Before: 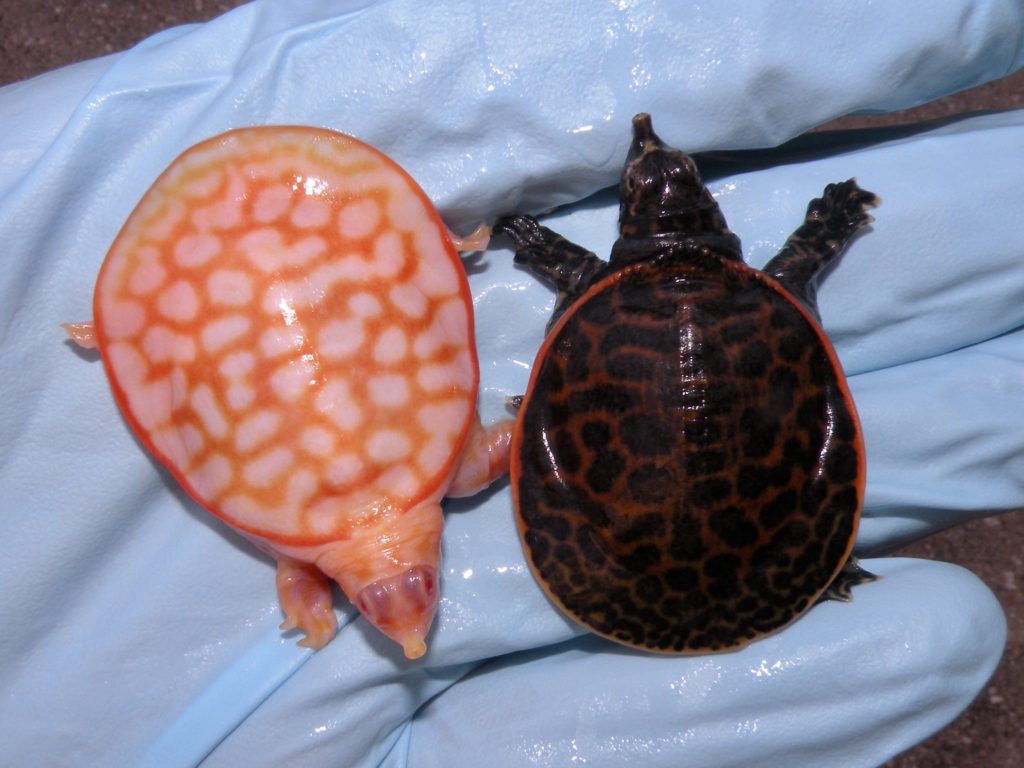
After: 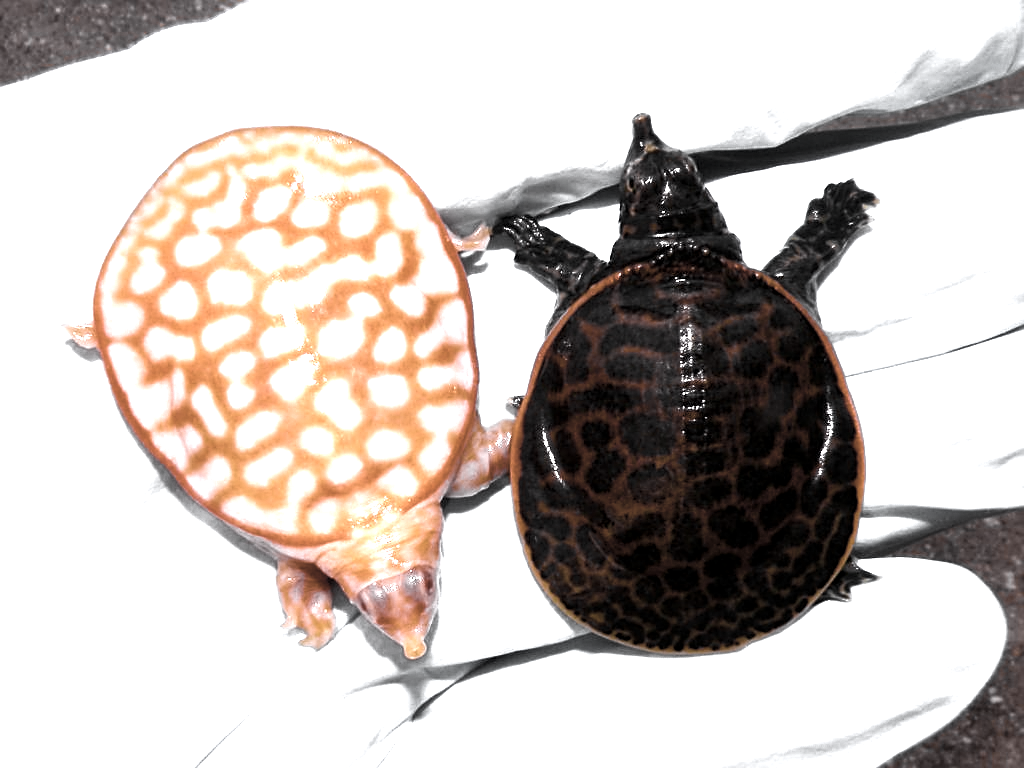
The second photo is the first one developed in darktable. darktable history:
sharpen: on, module defaults
color balance rgb: linear chroma grading › global chroma 15.253%, perceptual saturation grading › global saturation 20%, perceptual saturation grading › highlights -25.128%, perceptual saturation grading › shadows 49.851%, perceptual brilliance grading › global brilliance 29.996%, perceptual brilliance grading › highlights 12.203%, perceptual brilliance grading › mid-tones 23.312%, global vibrance 30.075%, contrast 9.807%
color zones: curves: ch0 [(0, 0.613) (0.01, 0.613) (0.245, 0.448) (0.498, 0.529) (0.642, 0.665) (0.879, 0.777) (0.99, 0.613)]; ch1 [(0, 0.035) (0.121, 0.189) (0.259, 0.197) (0.415, 0.061) (0.589, 0.022) (0.732, 0.022) (0.857, 0.026) (0.991, 0.053)]
local contrast: mode bilateral grid, contrast 19, coarseness 51, detail 120%, midtone range 0.2
